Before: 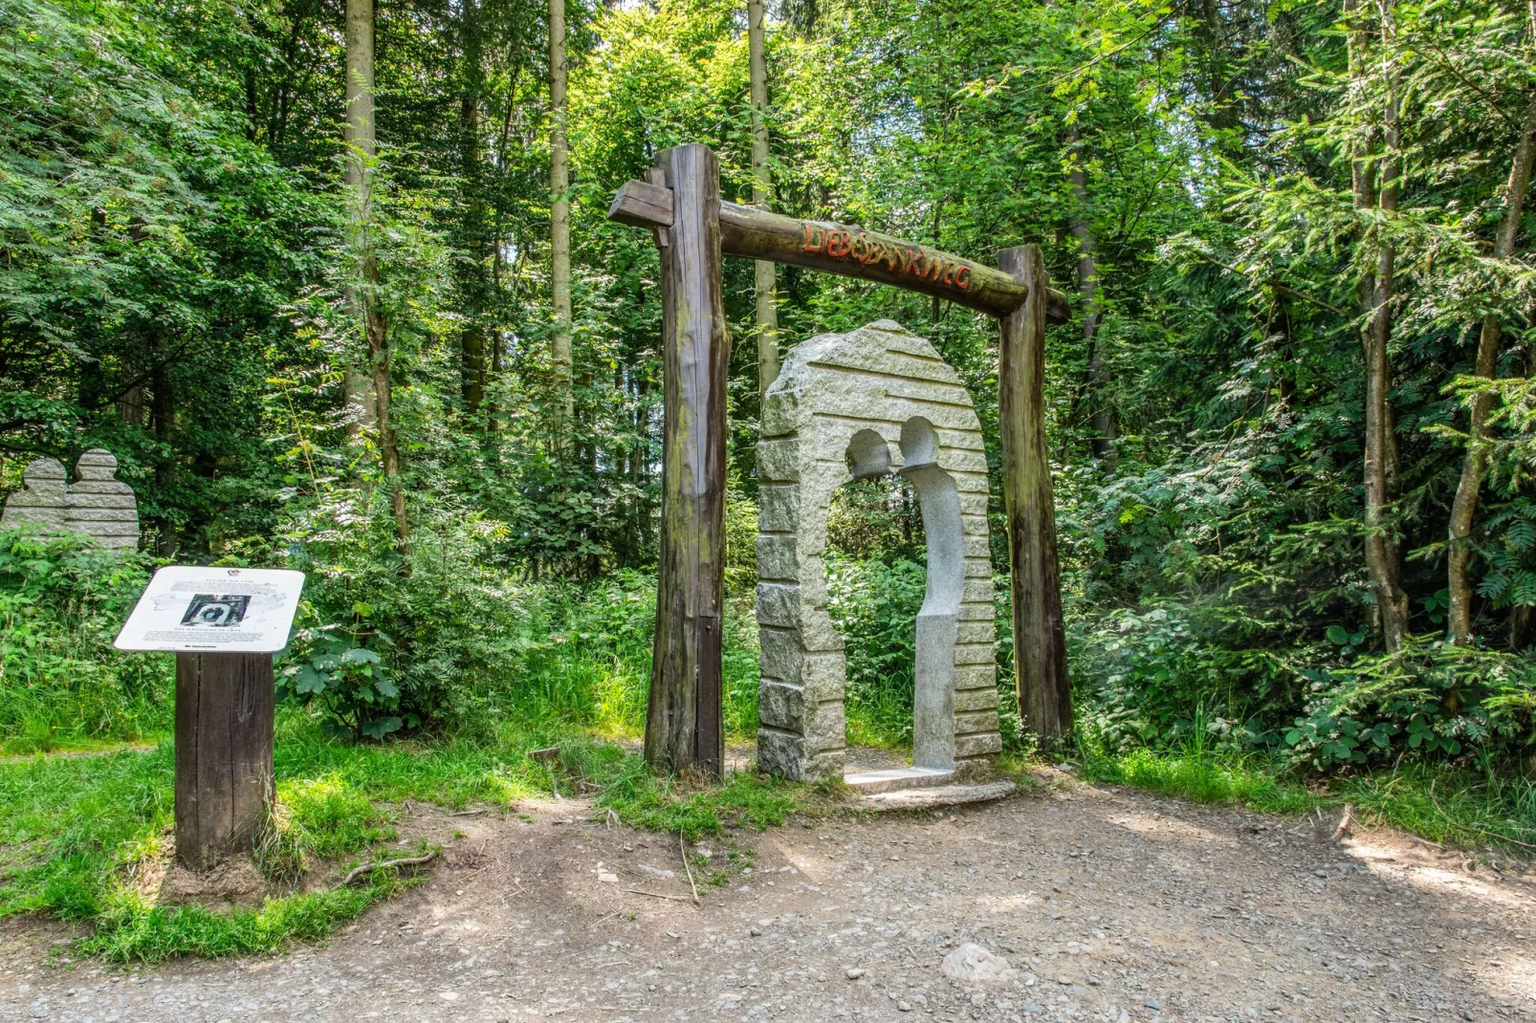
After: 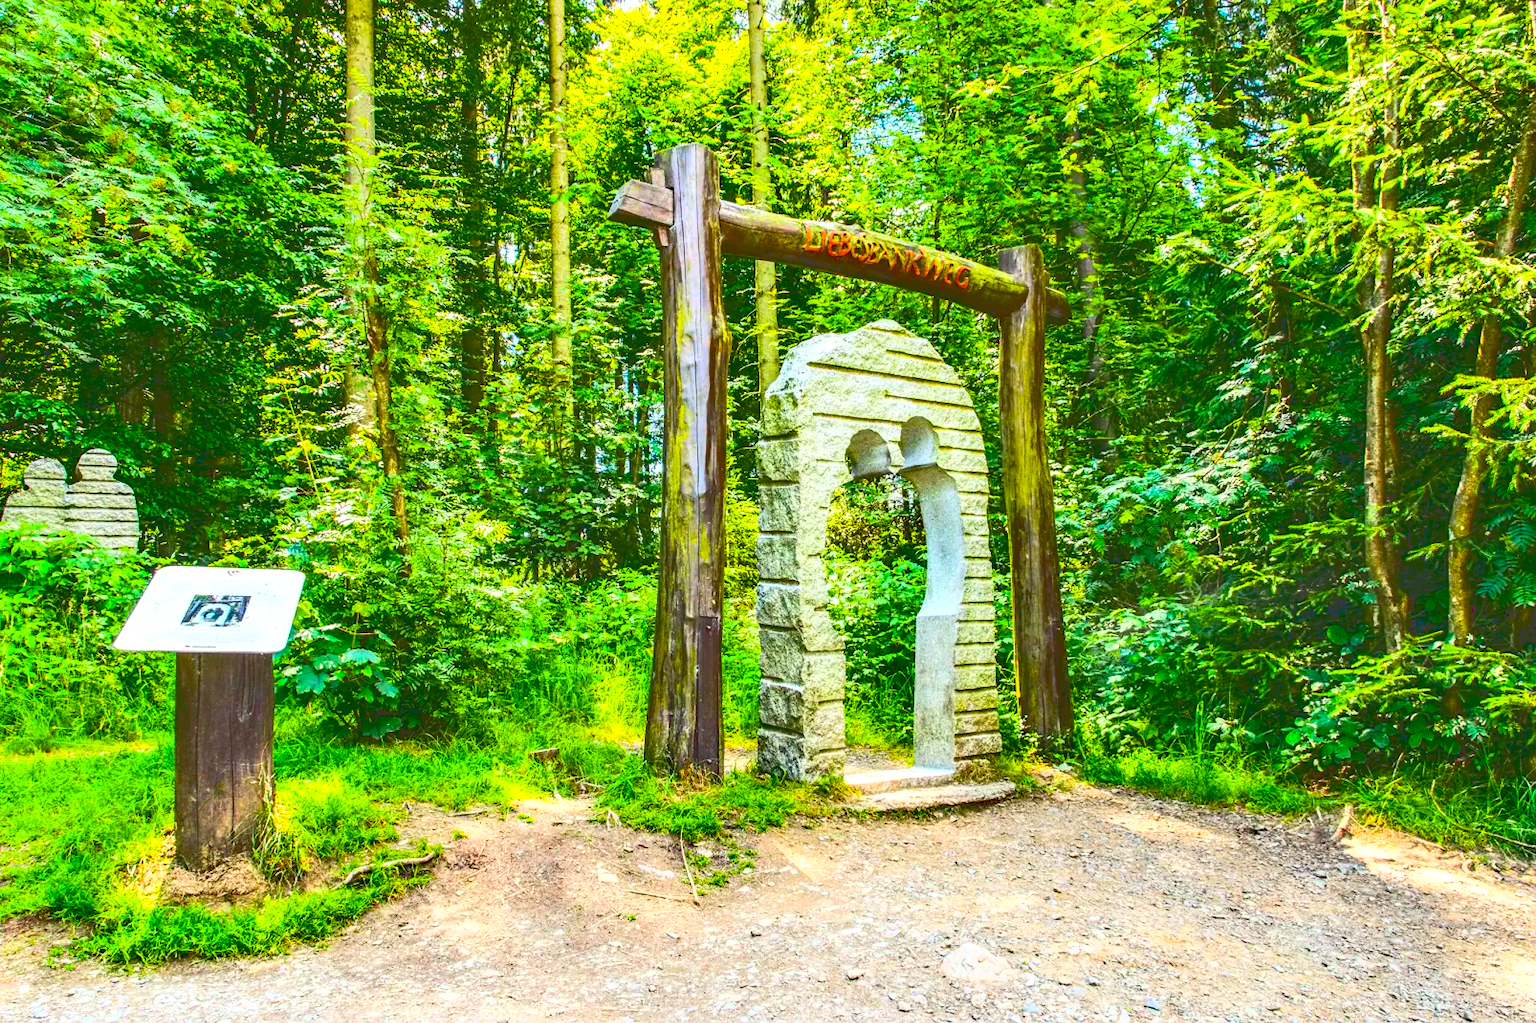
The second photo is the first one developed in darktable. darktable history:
base curve: curves: ch0 [(0, 0.036) (0.007, 0.037) (0.604, 0.887) (1, 1)], fusion 1
color balance rgb: shadows lift › hue 84.47°, linear chroma grading › global chroma 49.93%, perceptual saturation grading › global saturation 30.867%
